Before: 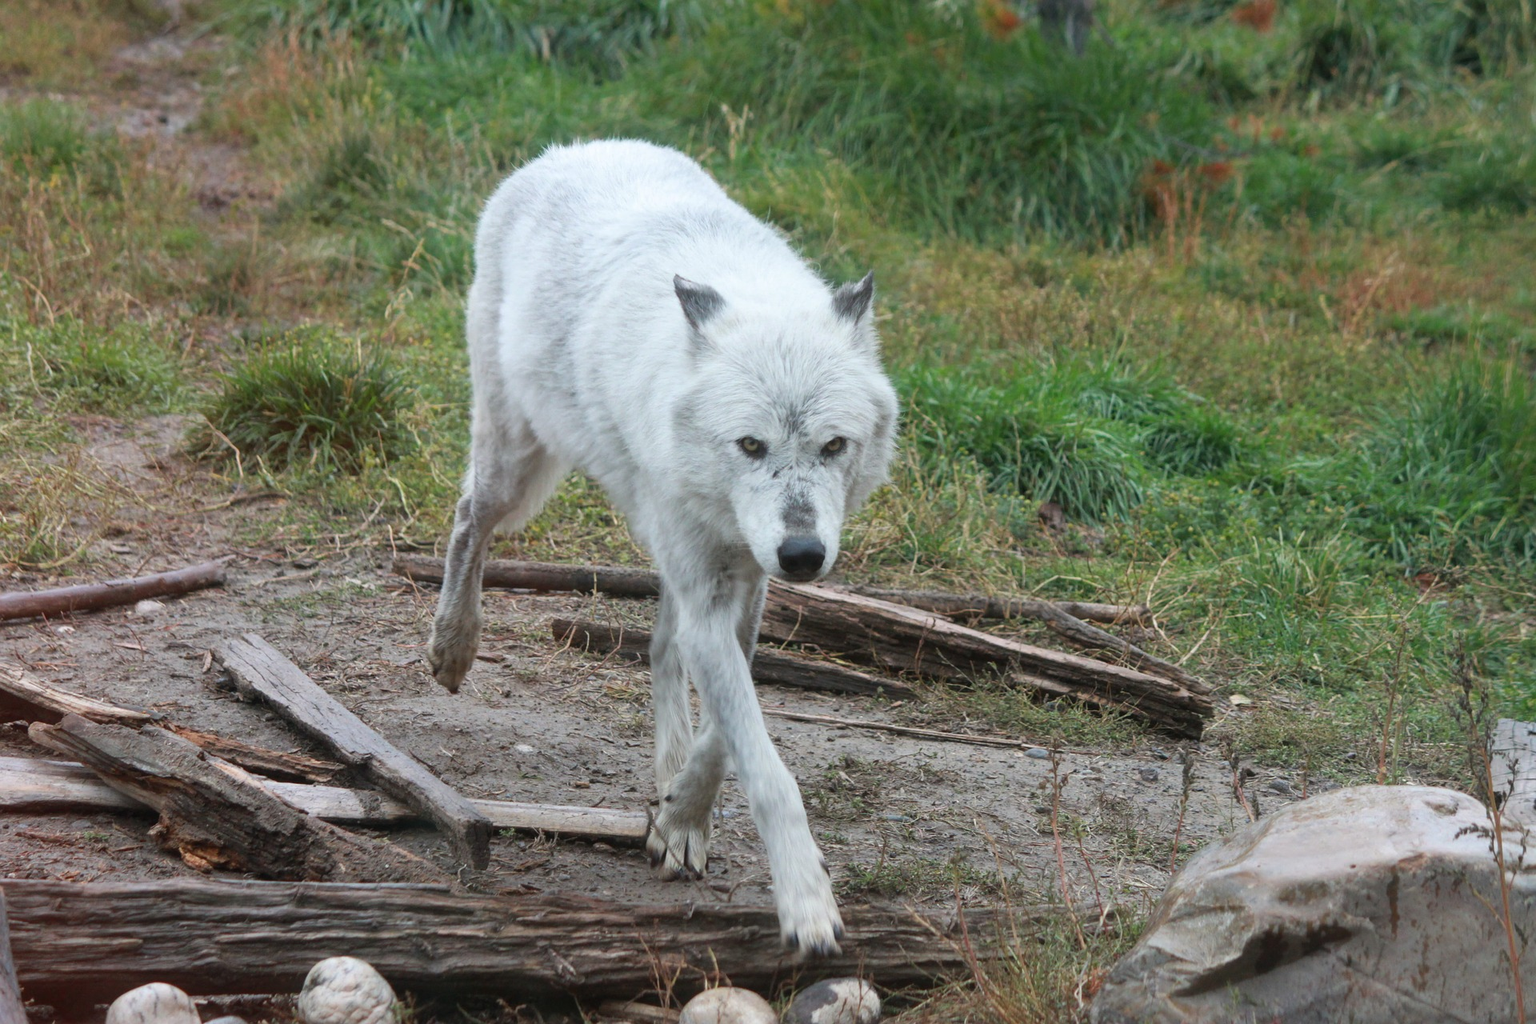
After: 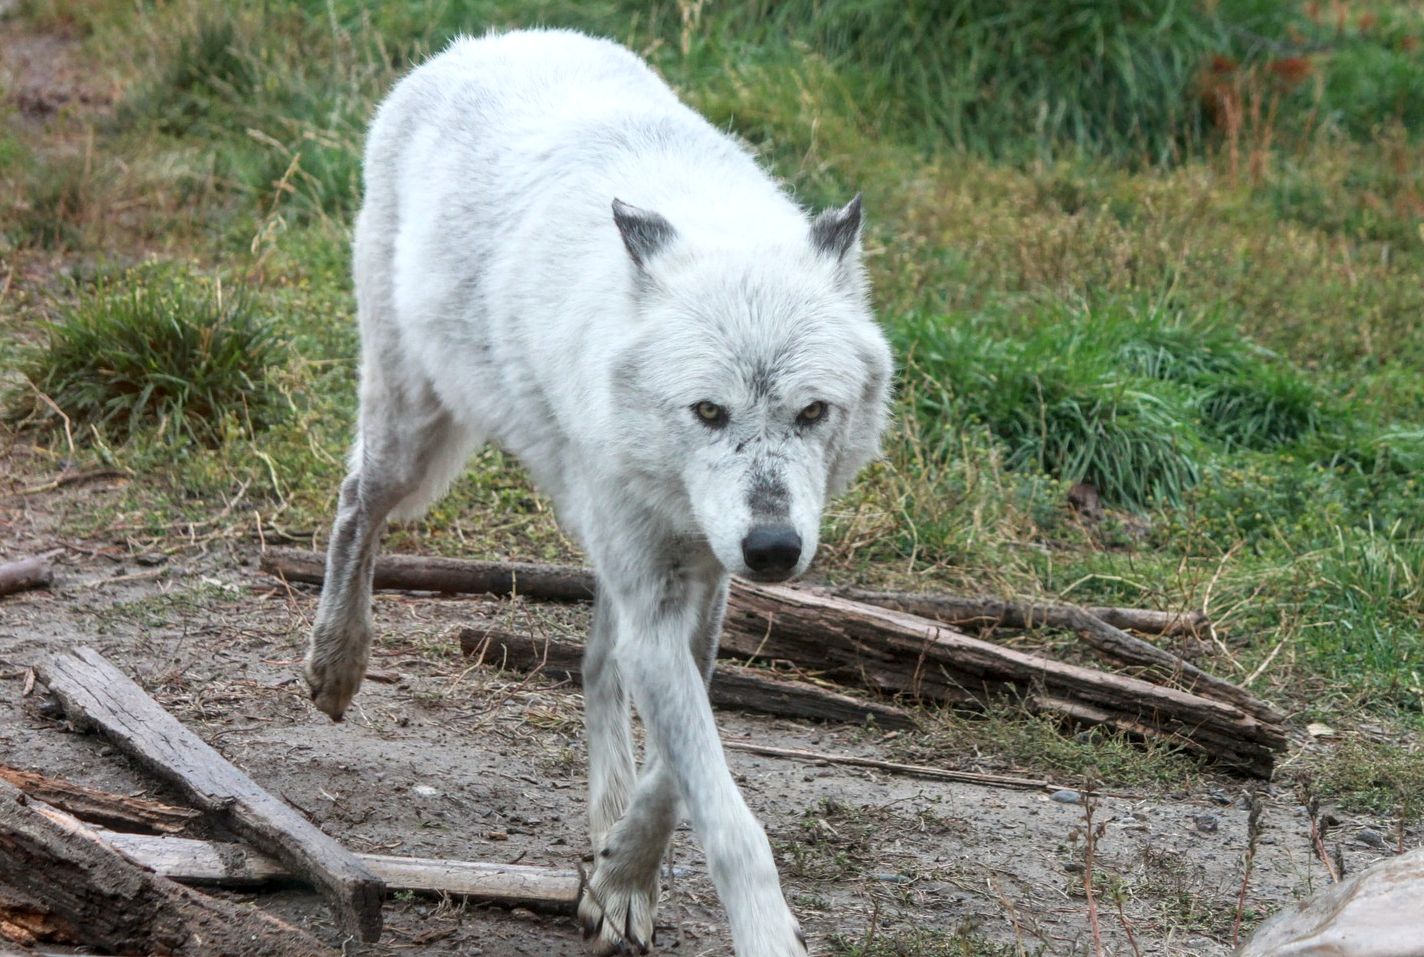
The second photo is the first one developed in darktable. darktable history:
shadows and highlights: shadows -1.54, highlights 38.43
local contrast: detail 130%
crop and rotate: left 11.985%, top 11.355%, right 13.821%, bottom 13.868%
